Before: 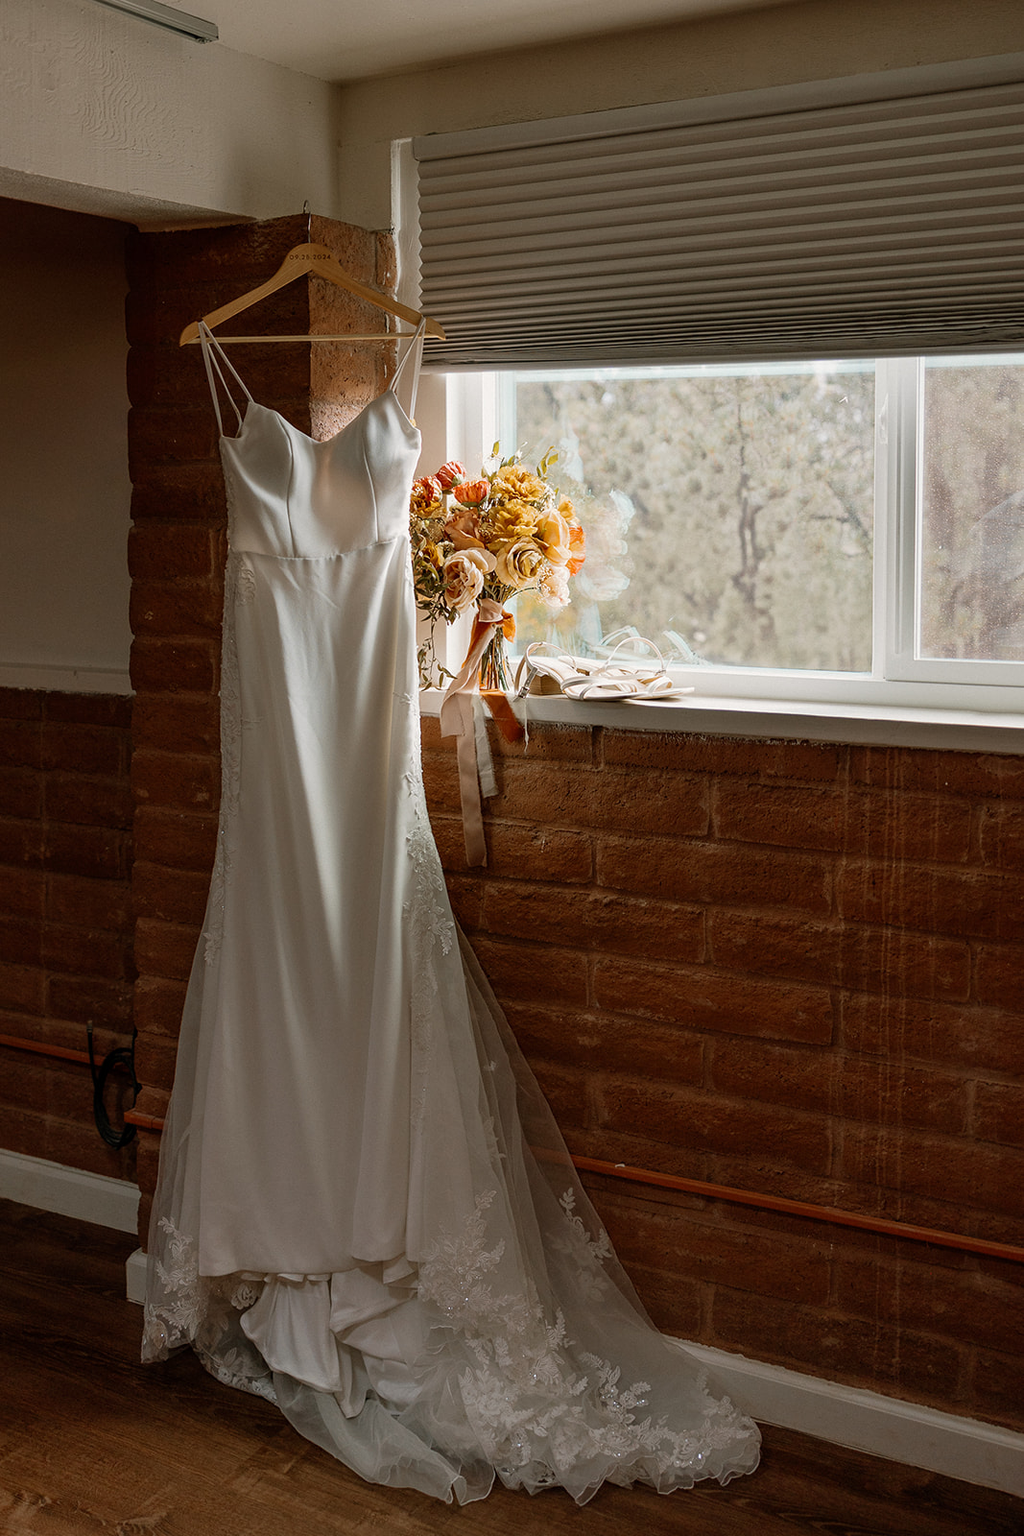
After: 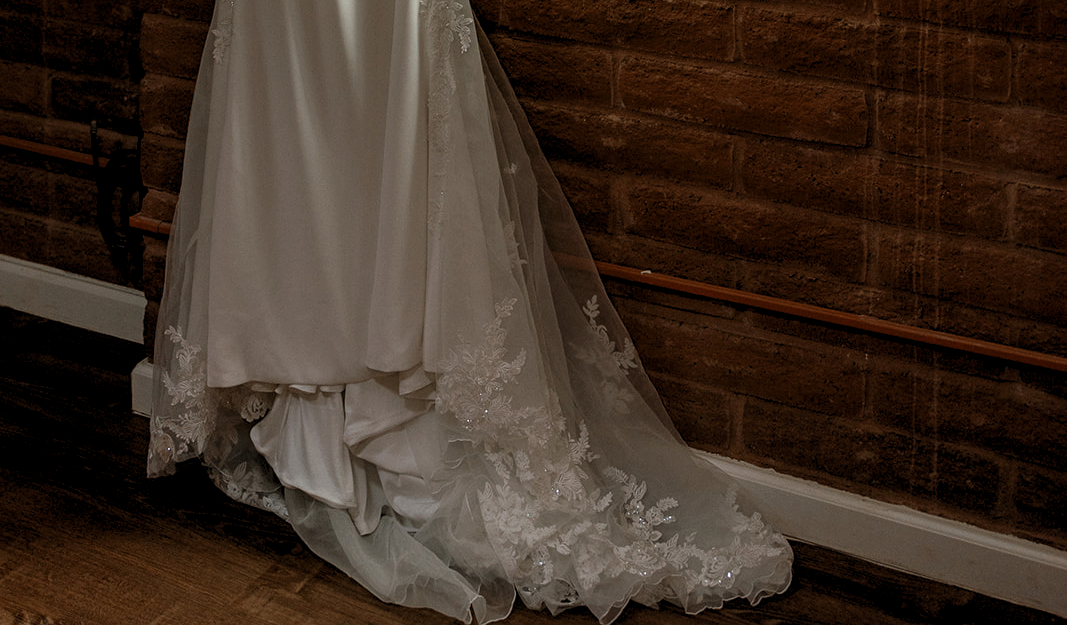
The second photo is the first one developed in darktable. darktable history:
levels: levels [0.062, 0.494, 0.925]
crop and rotate: top 58.973%, bottom 1.917%
